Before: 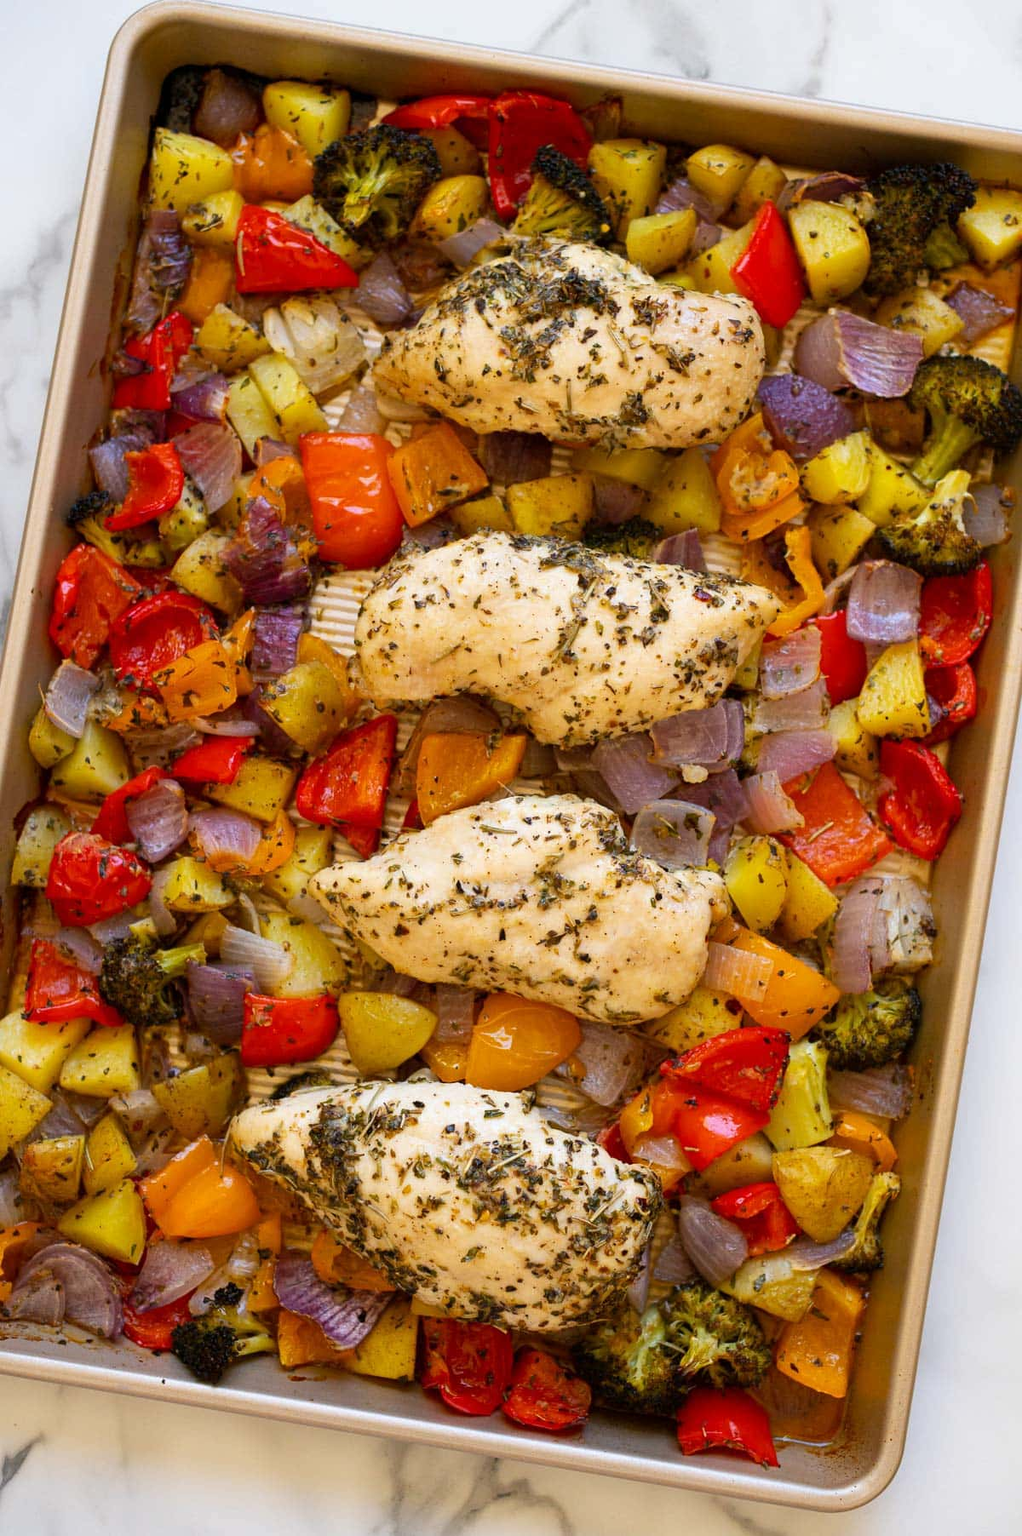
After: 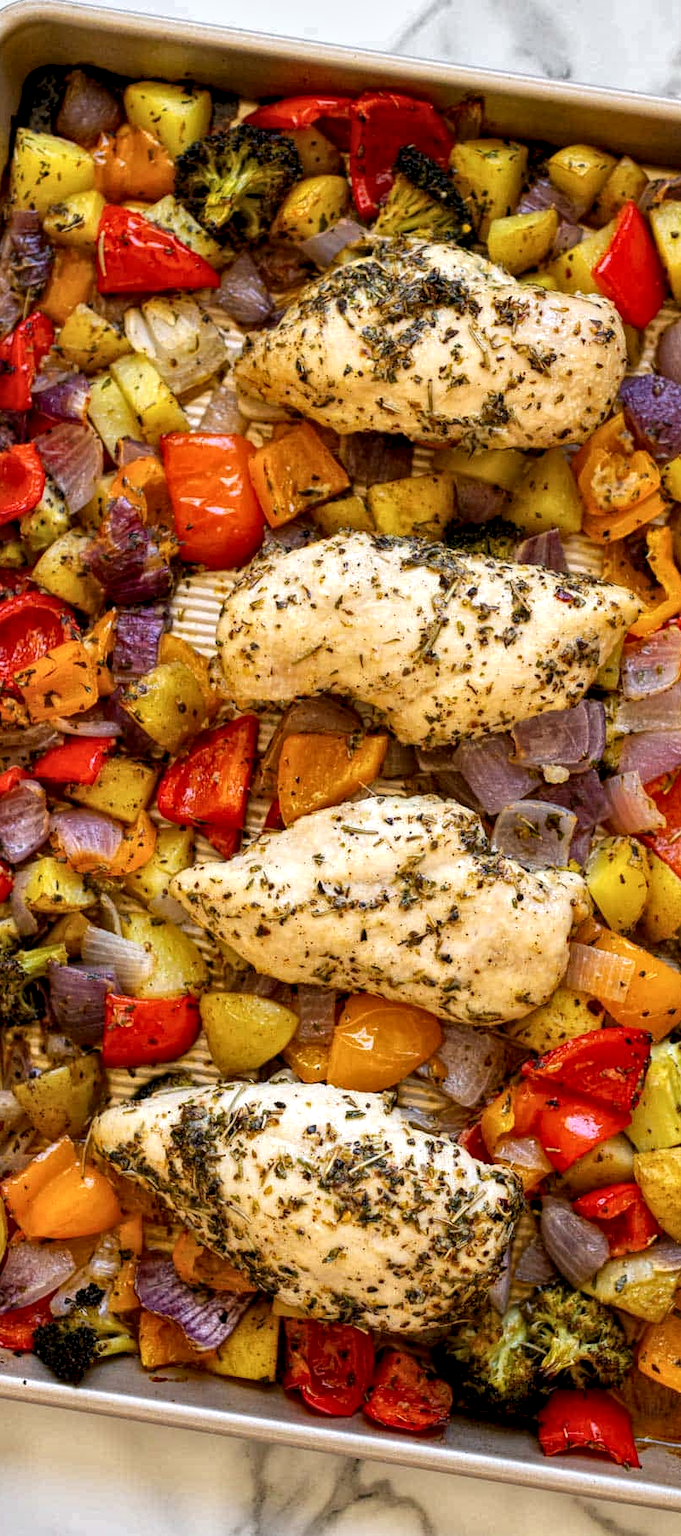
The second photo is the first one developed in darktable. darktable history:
local contrast: highlights 102%, shadows 102%, detail 201%, midtone range 0.2
shadows and highlights: shadows 47.47, highlights -41.64, highlights color adjustment 32.28%, soften with gaussian
crop and rotate: left 13.602%, right 19.701%
